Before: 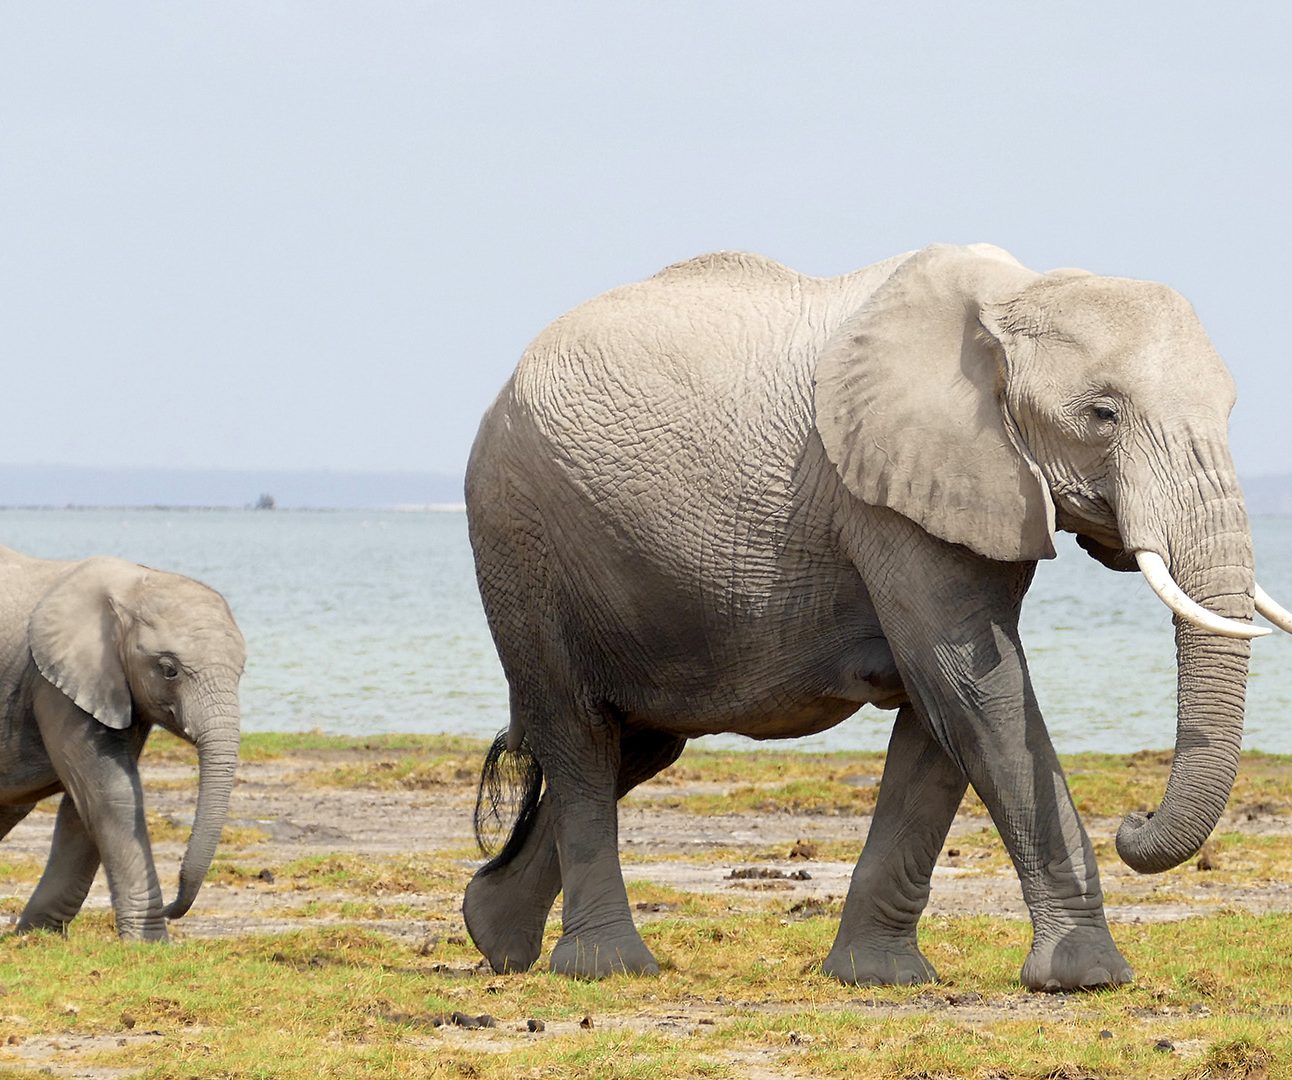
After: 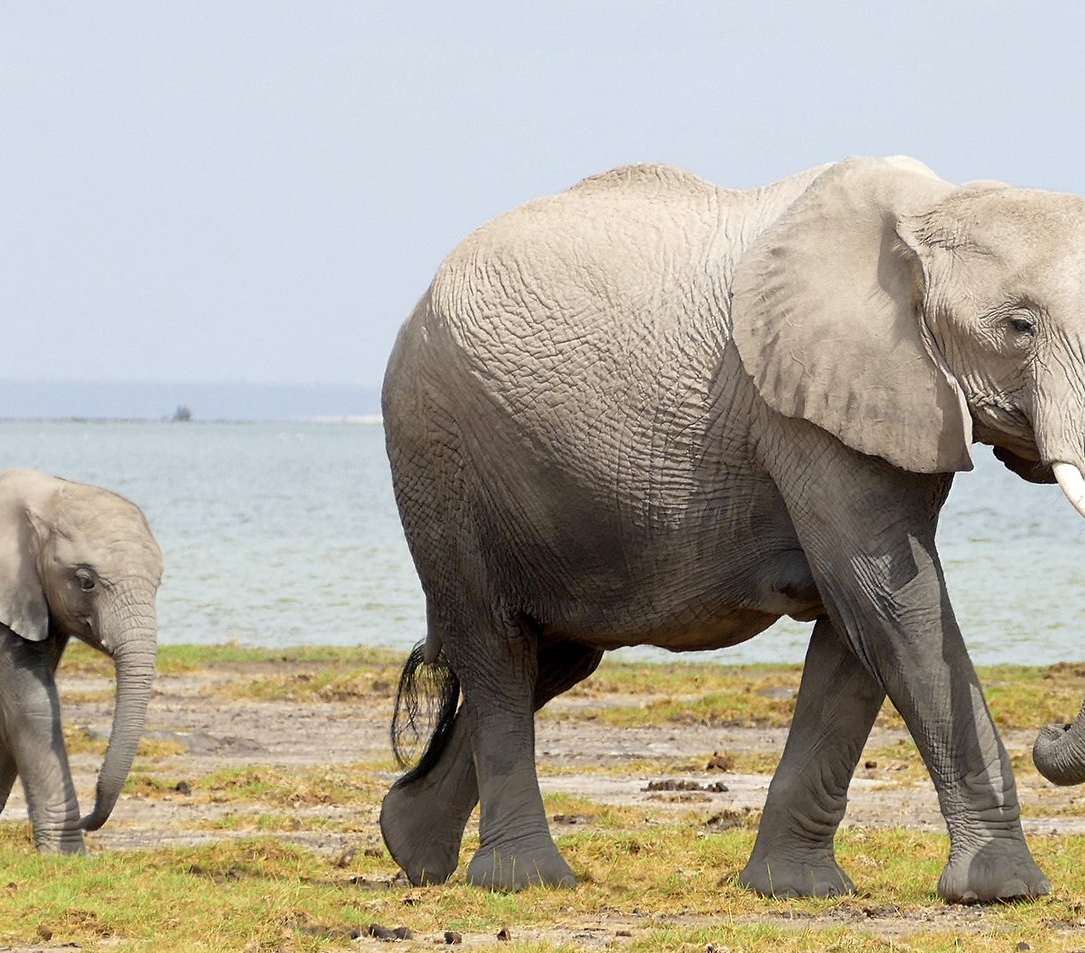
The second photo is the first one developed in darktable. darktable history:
crop: left 6.446%, top 8.188%, right 9.538%, bottom 3.548%
tone equalizer: on, module defaults
